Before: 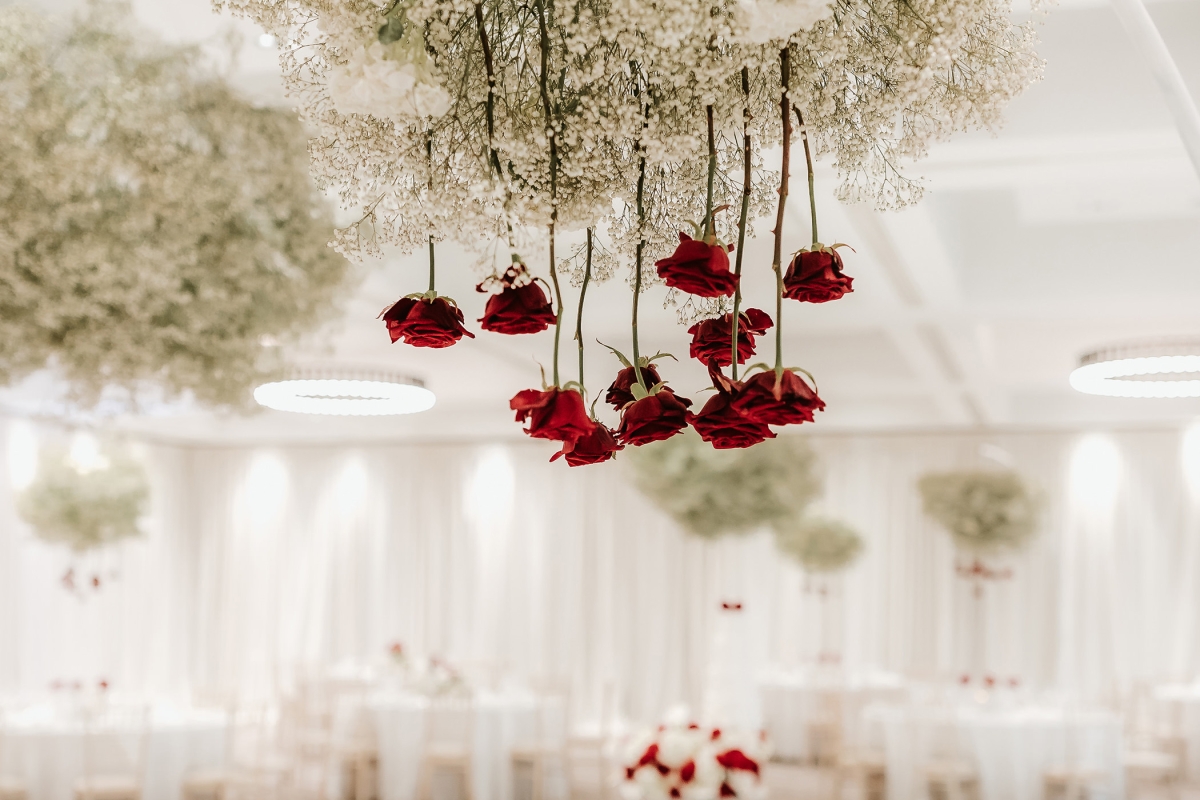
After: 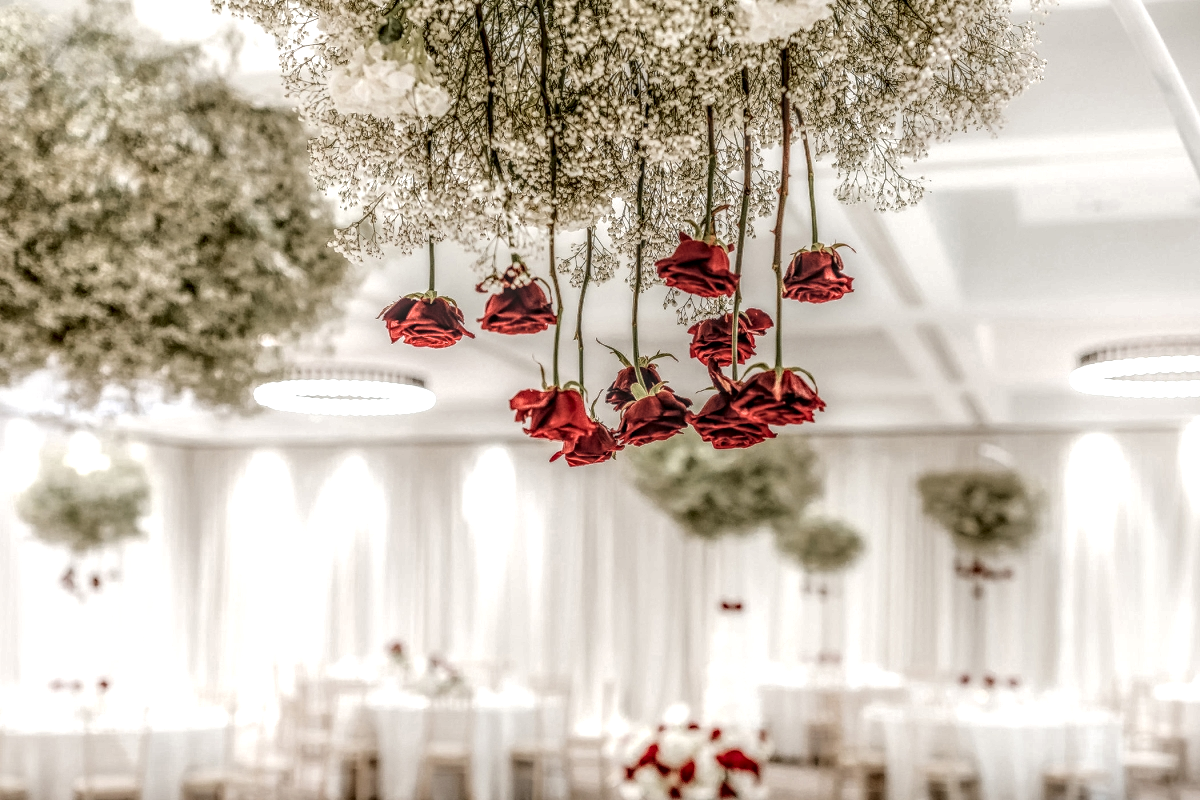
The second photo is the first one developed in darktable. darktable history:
local contrast: highlights 3%, shadows 1%, detail 298%, midtone range 0.293
